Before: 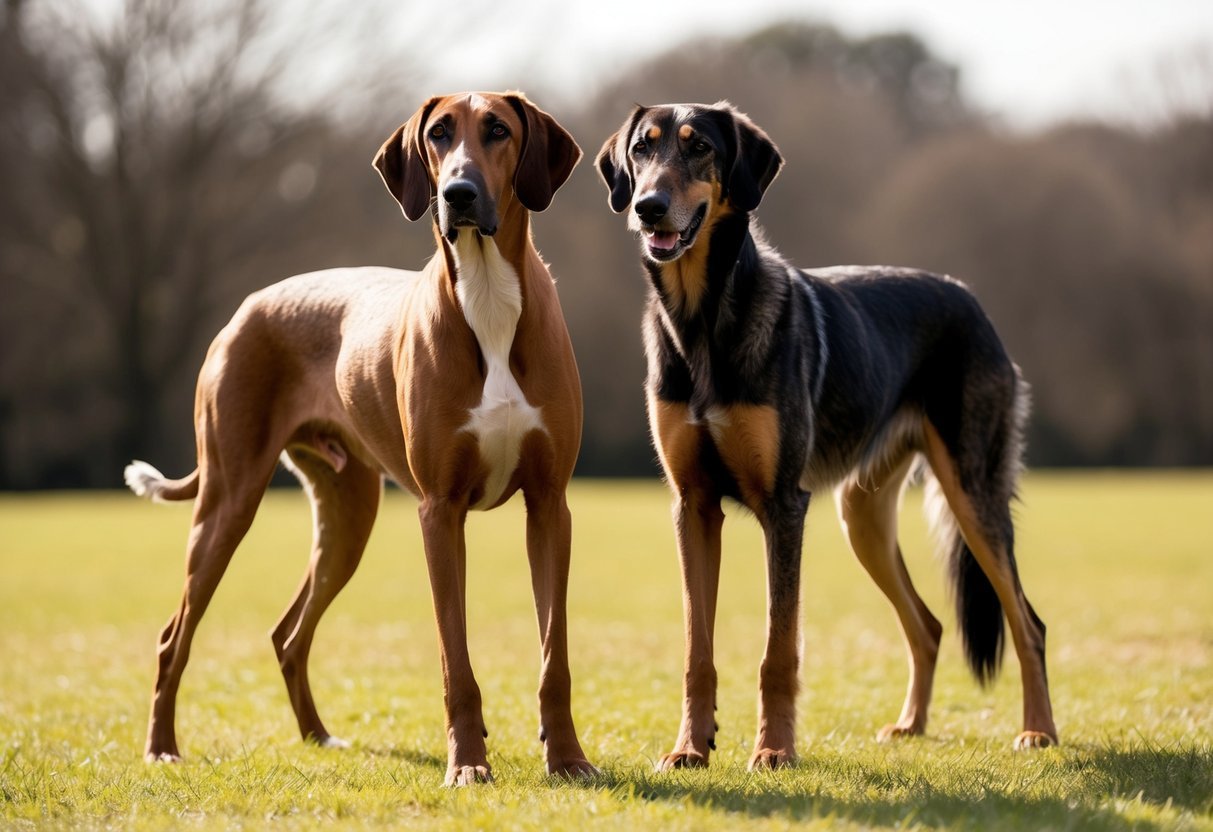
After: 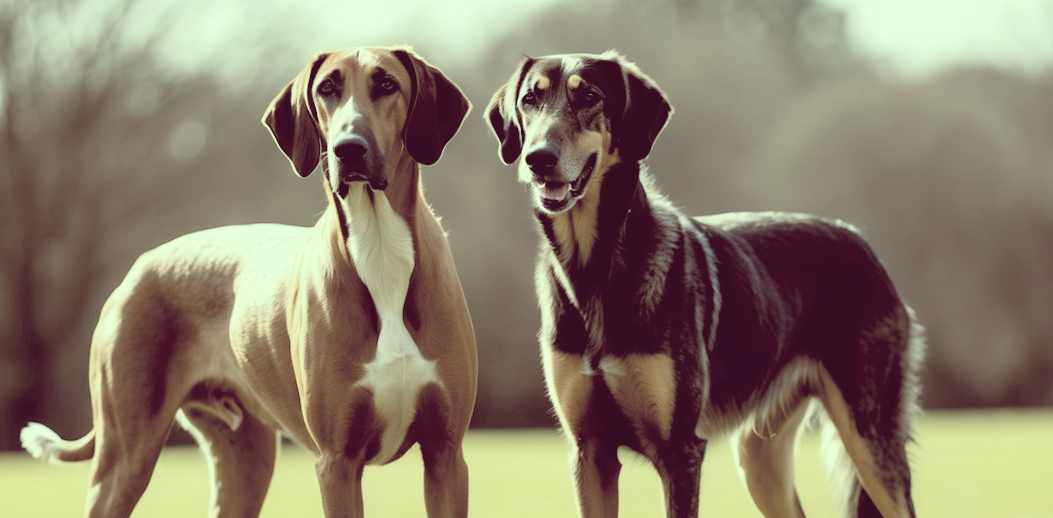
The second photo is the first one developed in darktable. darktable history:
crop and rotate: left 9.345%, top 7.22%, right 4.982%, bottom 32.331%
color correction: highlights a* -20.17, highlights b* 20.27, shadows a* 20.03, shadows b* -20.46, saturation 0.43
contrast brightness saturation: contrast 0.04, saturation 0.16
global tonemap: drago (0.7, 100)
color balance: lift [1, 1.015, 0.987, 0.985], gamma [1, 0.959, 1.042, 0.958], gain [0.927, 0.938, 1.072, 0.928], contrast 1.5%
exposure: compensate highlight preservation false
rotate and perspective: rotation -1.24°, automatic cropping off
